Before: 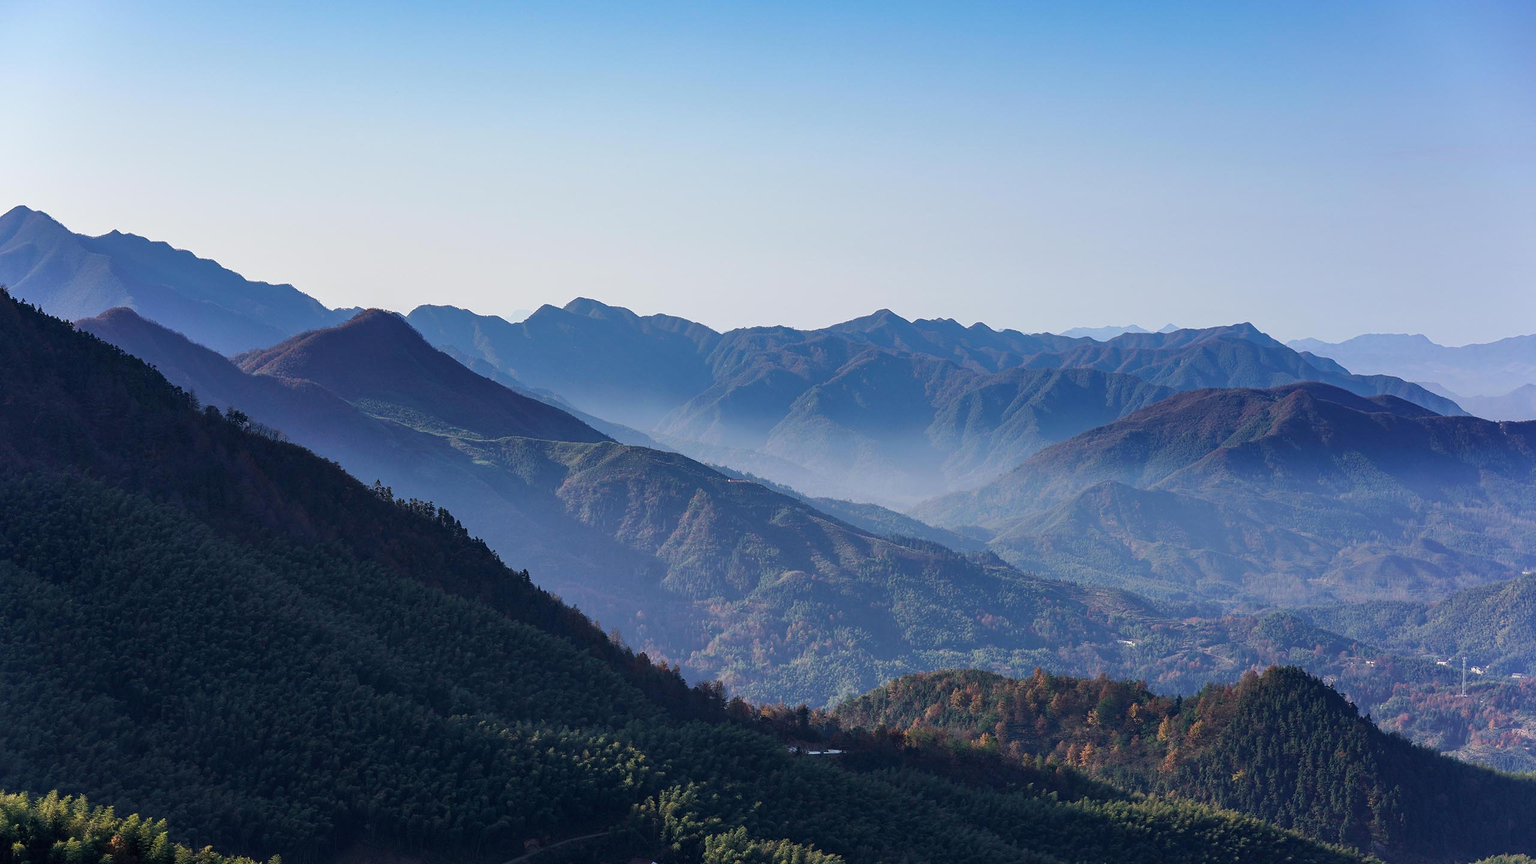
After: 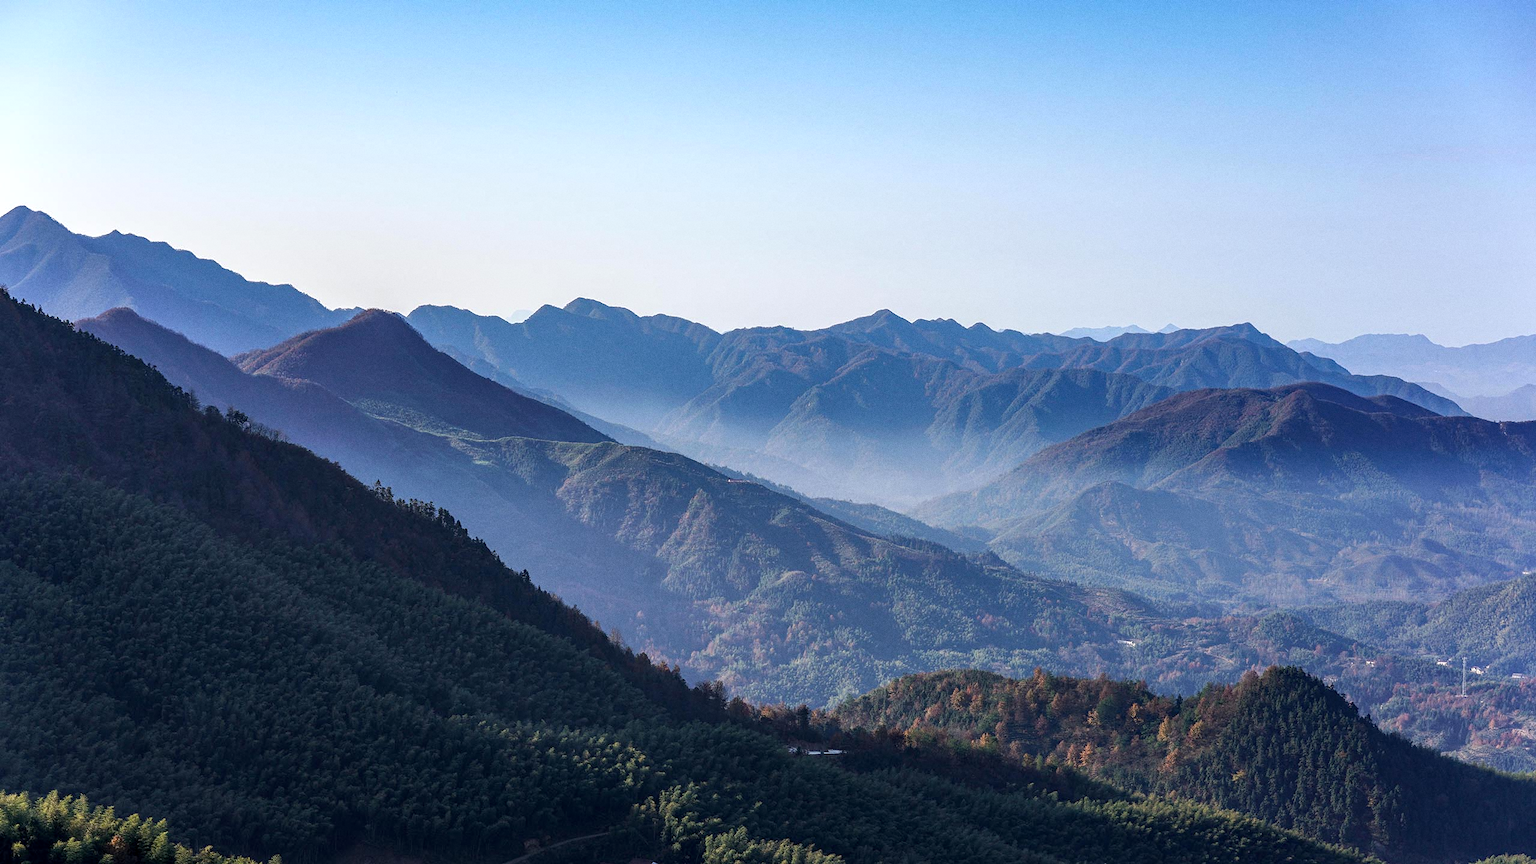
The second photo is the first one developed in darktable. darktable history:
grain: coarseness 0.09 ISO
local contrast: on, module defaults
graduated density: rotation -180°, offset 27.42
exposure: exposure 0.367 EV, compensate highlight preservation false
tone equalizer: -8 EV -0.55 EV
